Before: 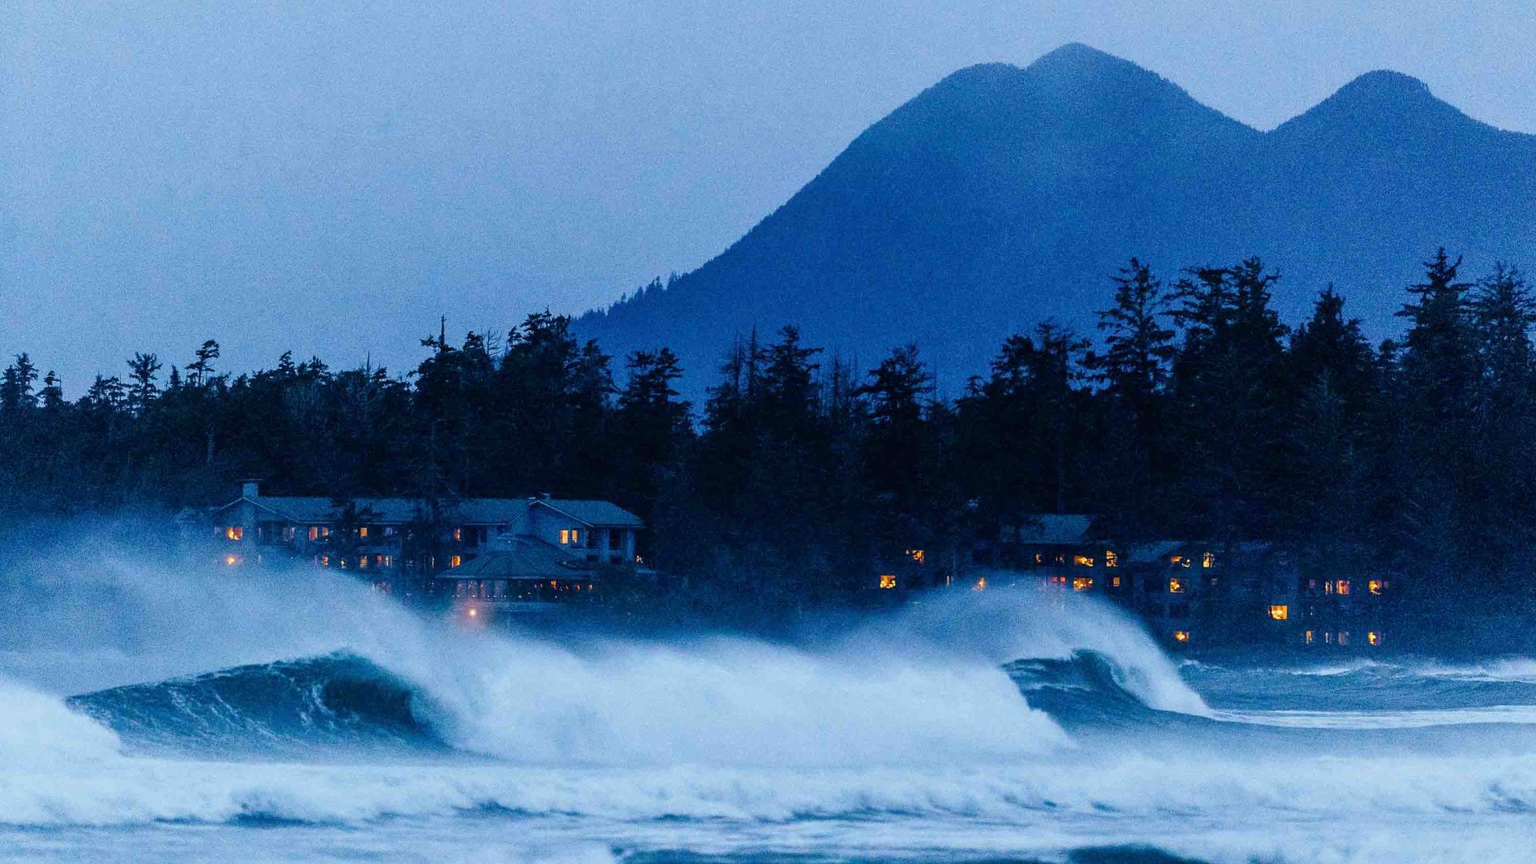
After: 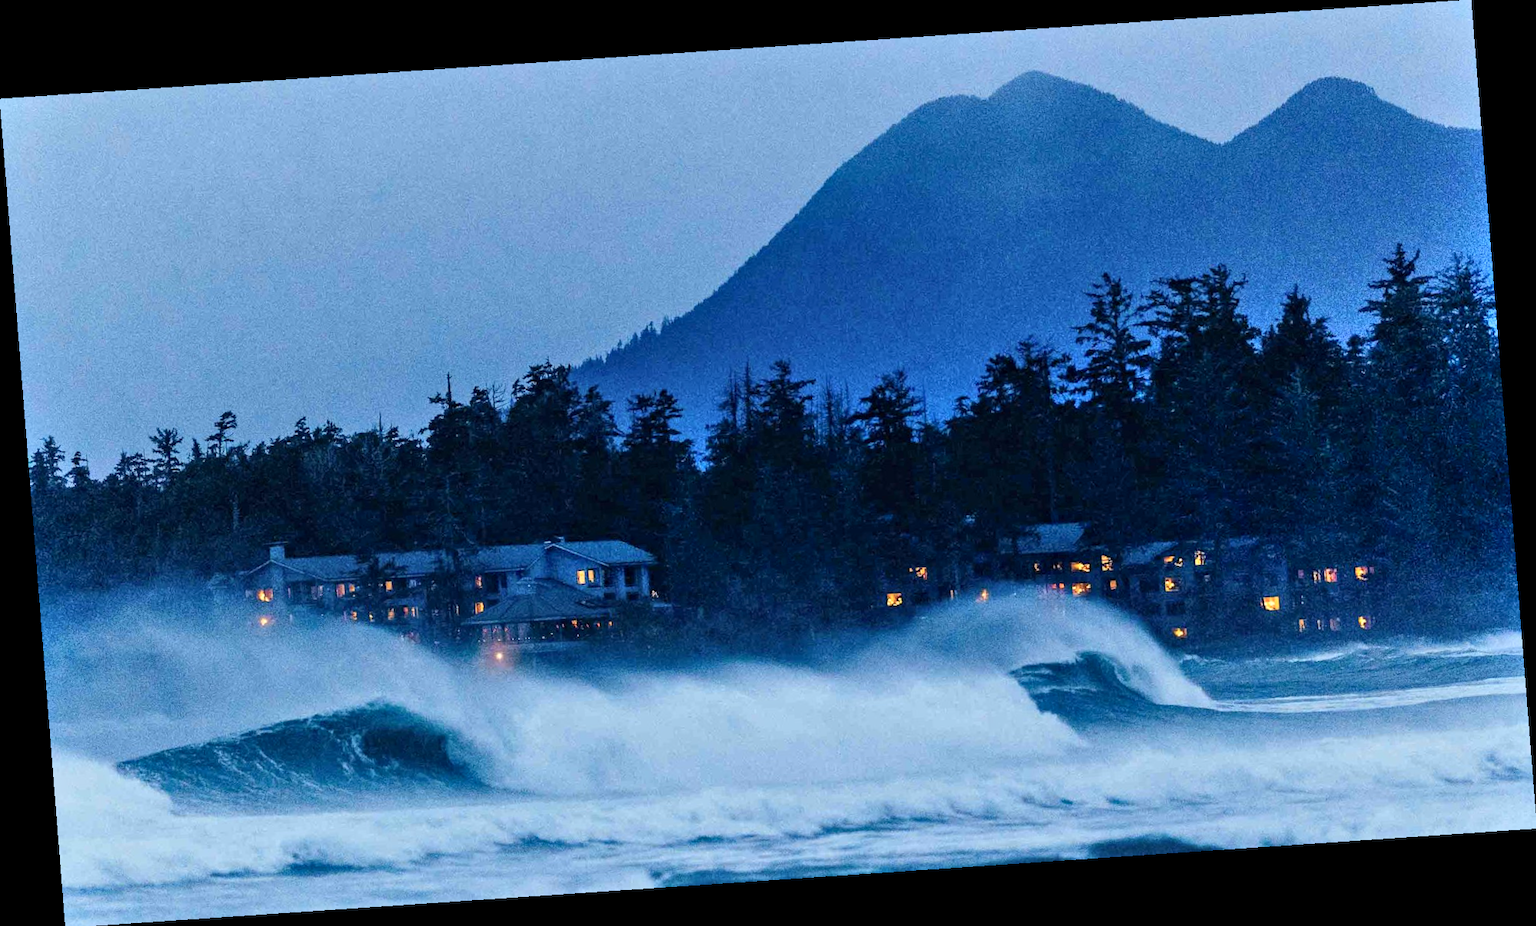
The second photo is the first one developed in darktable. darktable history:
color zones: curves: ch0 [(0, 0.558) (0.143, 0.559) (0.286, 0.529) (0.429, 0.505) (0.571, 0.5) (0.714, 0.5) (0.857, 0.5) (1, 0.558)]; ch1 [(0, 0.469) (0.01, 0.469) (0.12, 0.446) (0.248, 0.469) (0.5, 0.5) (0.748, 0.5) (0.99, 0.469) (1, 0.469)]
rotate and perspective: rotation -4.2°, shear 0.006, automatic cropping off
shadows and highlights: soften with gaussian
local contrast: mode bilateral grid, contrast 28, coarseness 16, detail 115%, midtone range 0.2
